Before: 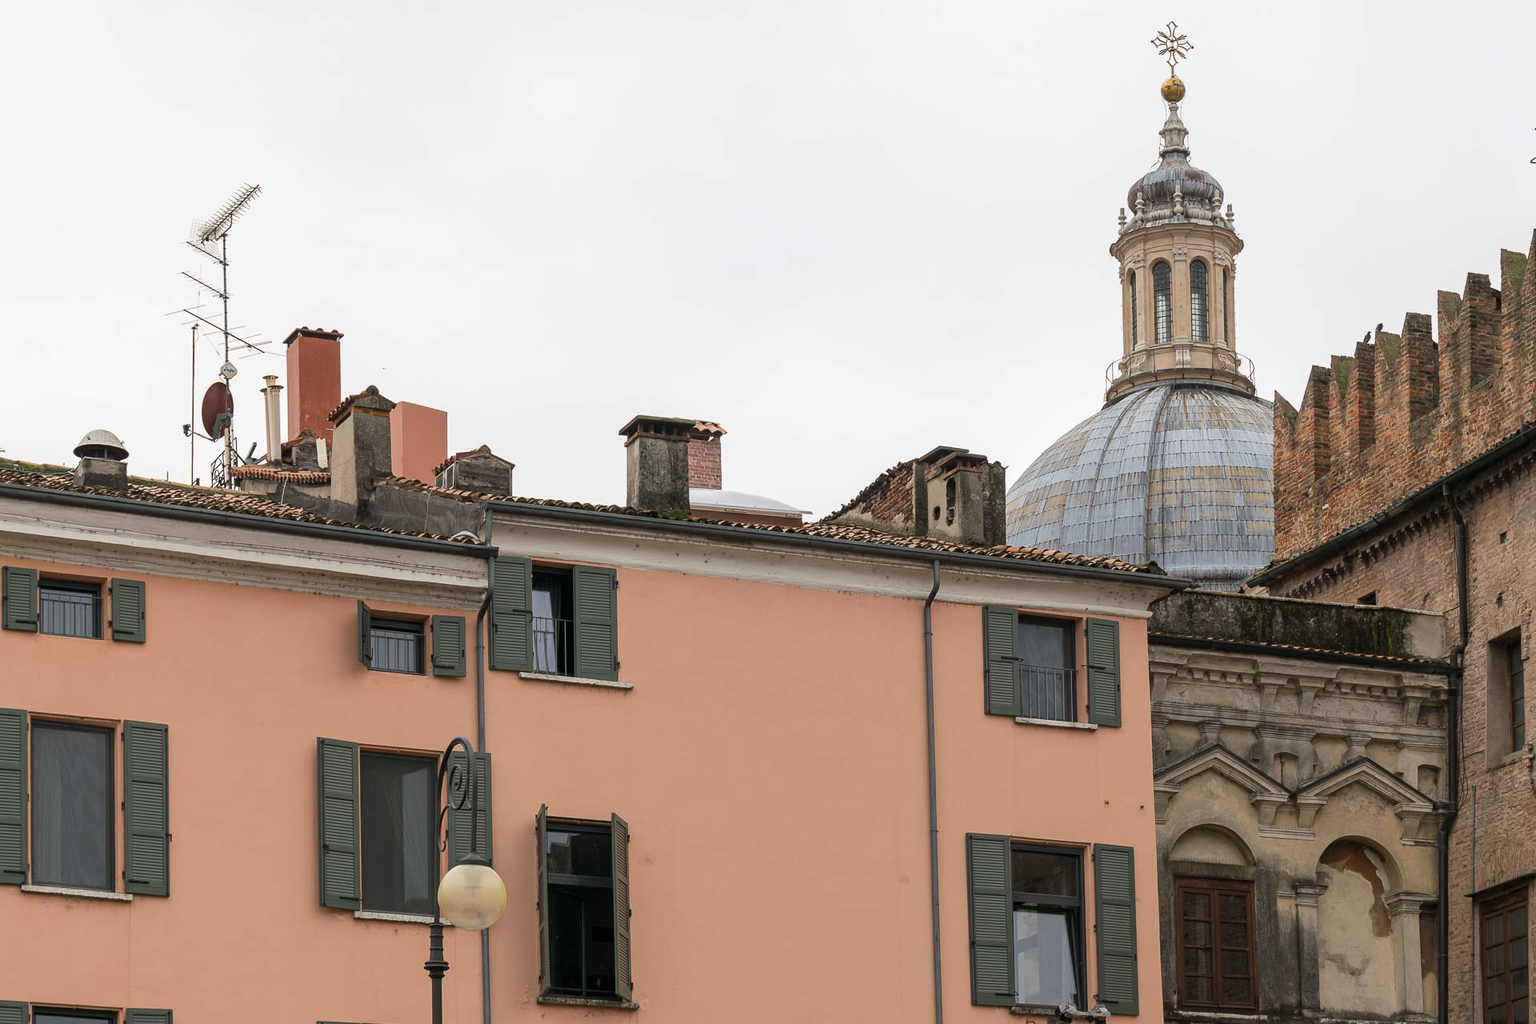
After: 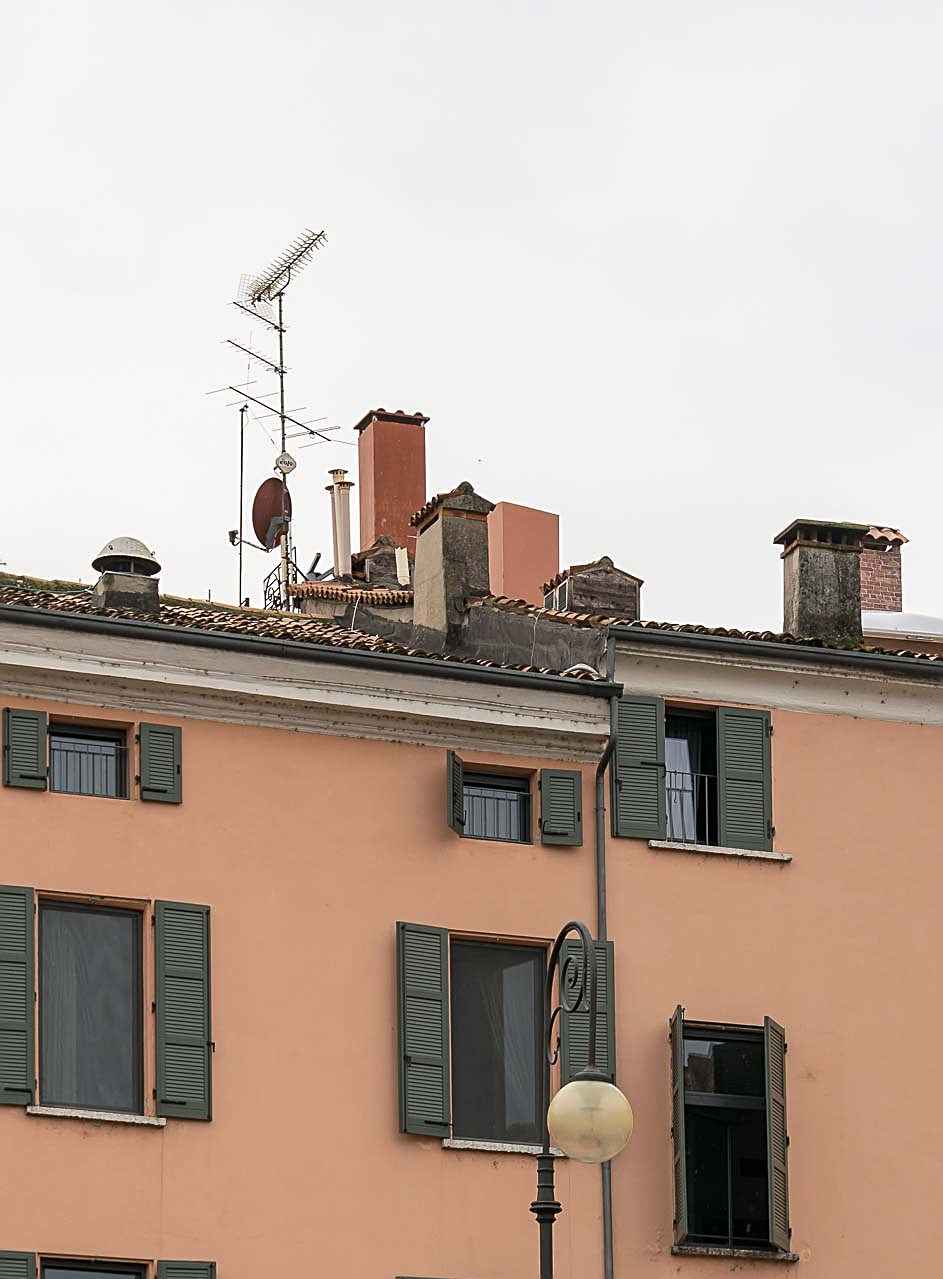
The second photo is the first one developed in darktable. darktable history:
sharpen: on, module defaults
crop and rotate: left 0%, top 0%, right 50.845%
tone equalizer: on, module defaults
